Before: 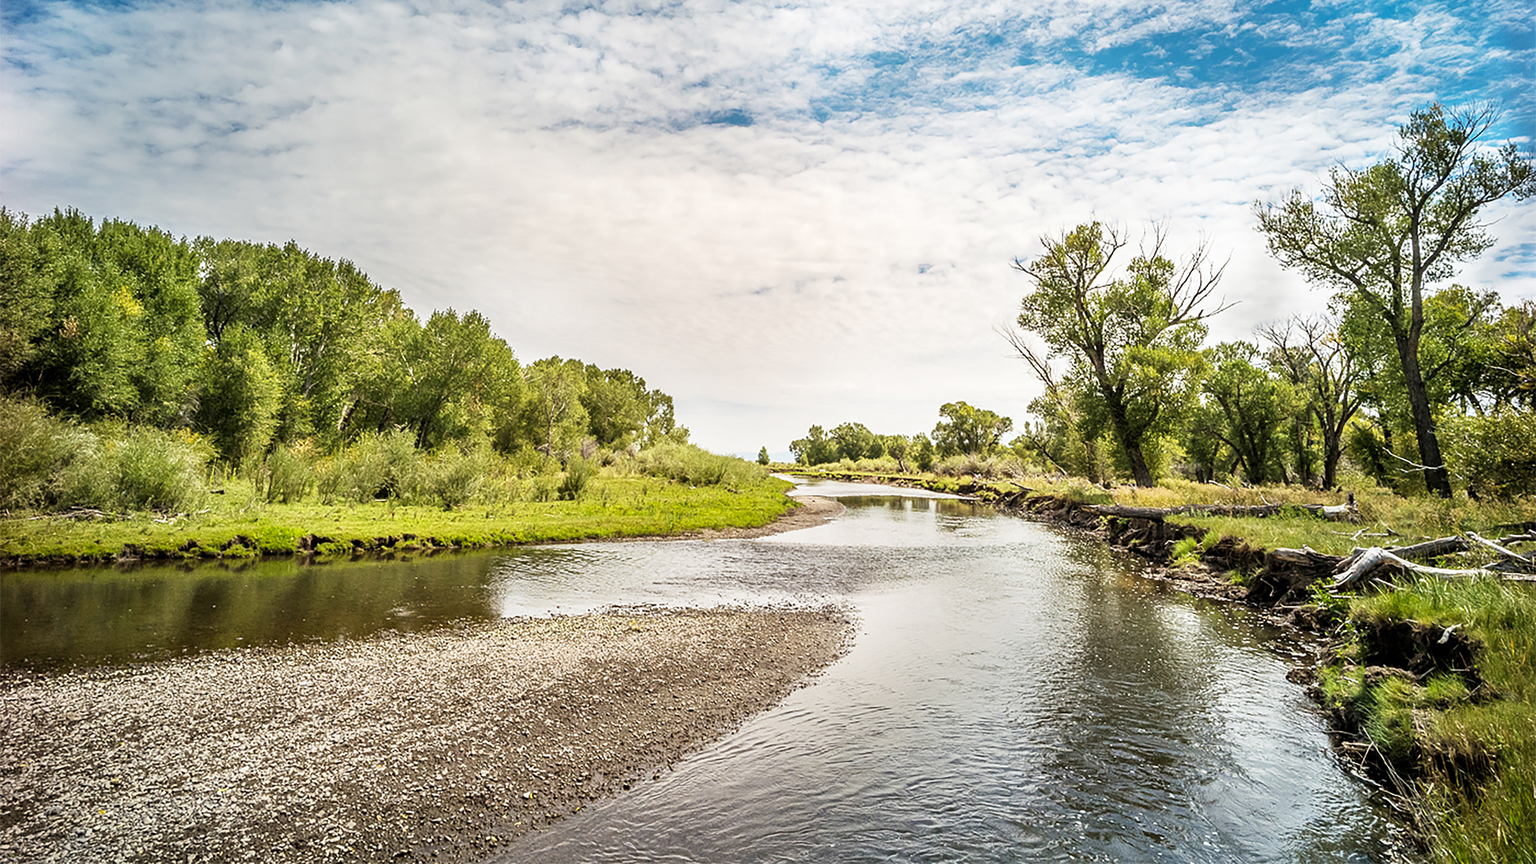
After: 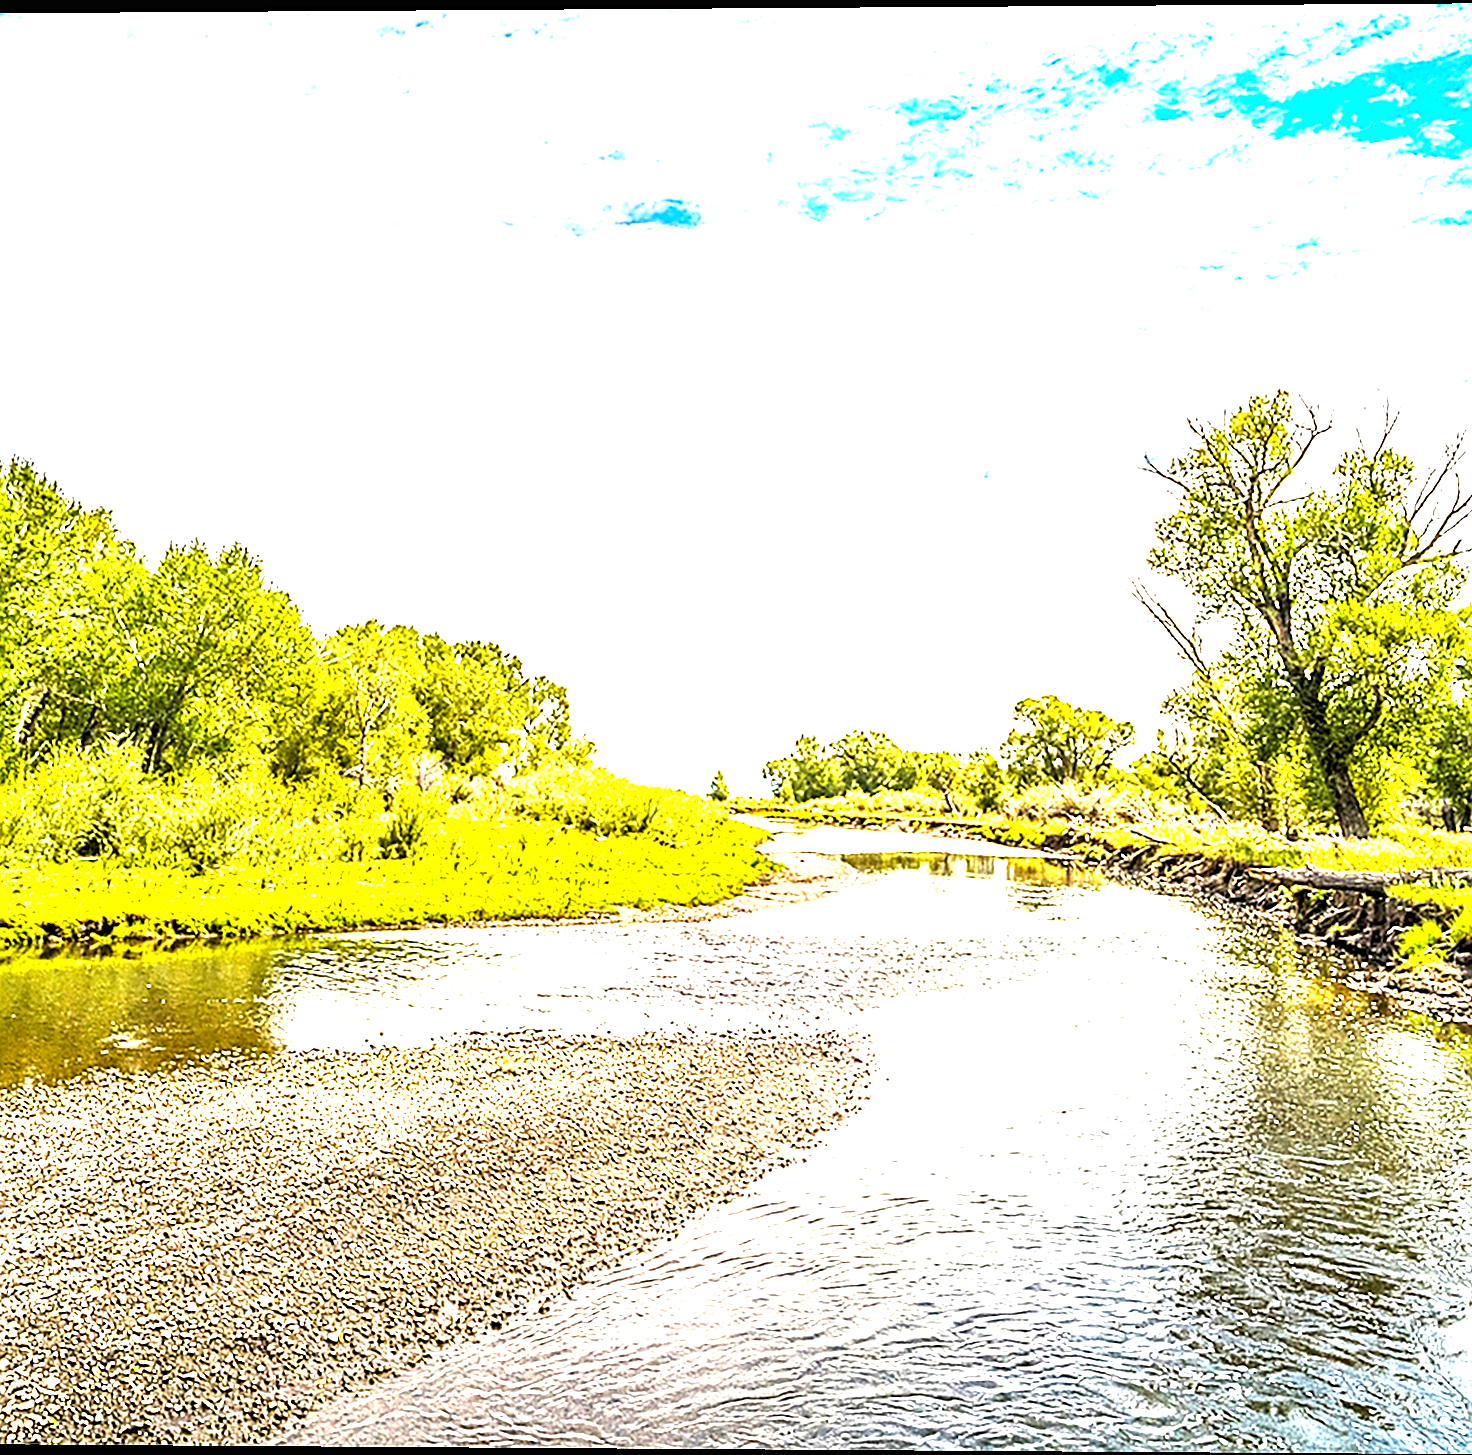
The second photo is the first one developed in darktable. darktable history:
rotate and perspective: lens shift (vertical) 0.048, lens shift (horizontal) -0.024, automatic cropping off
exposure: black level correction 0, exposure 2 EV, compensate highlight preservation false
sharpen: on, module defaults
crop: left 21.674%, right 22.086%
color balance rgb: perceptual saturation grading › global saturation 25%, global vibrance 20%
contrast equalizer: octaves 7, y [[0.502, 0.517, 0.543, 0.576, 0.611, 0.631], [0.5 ×6], [0.5 ×6], [0 ×6], [0 ×6]]
